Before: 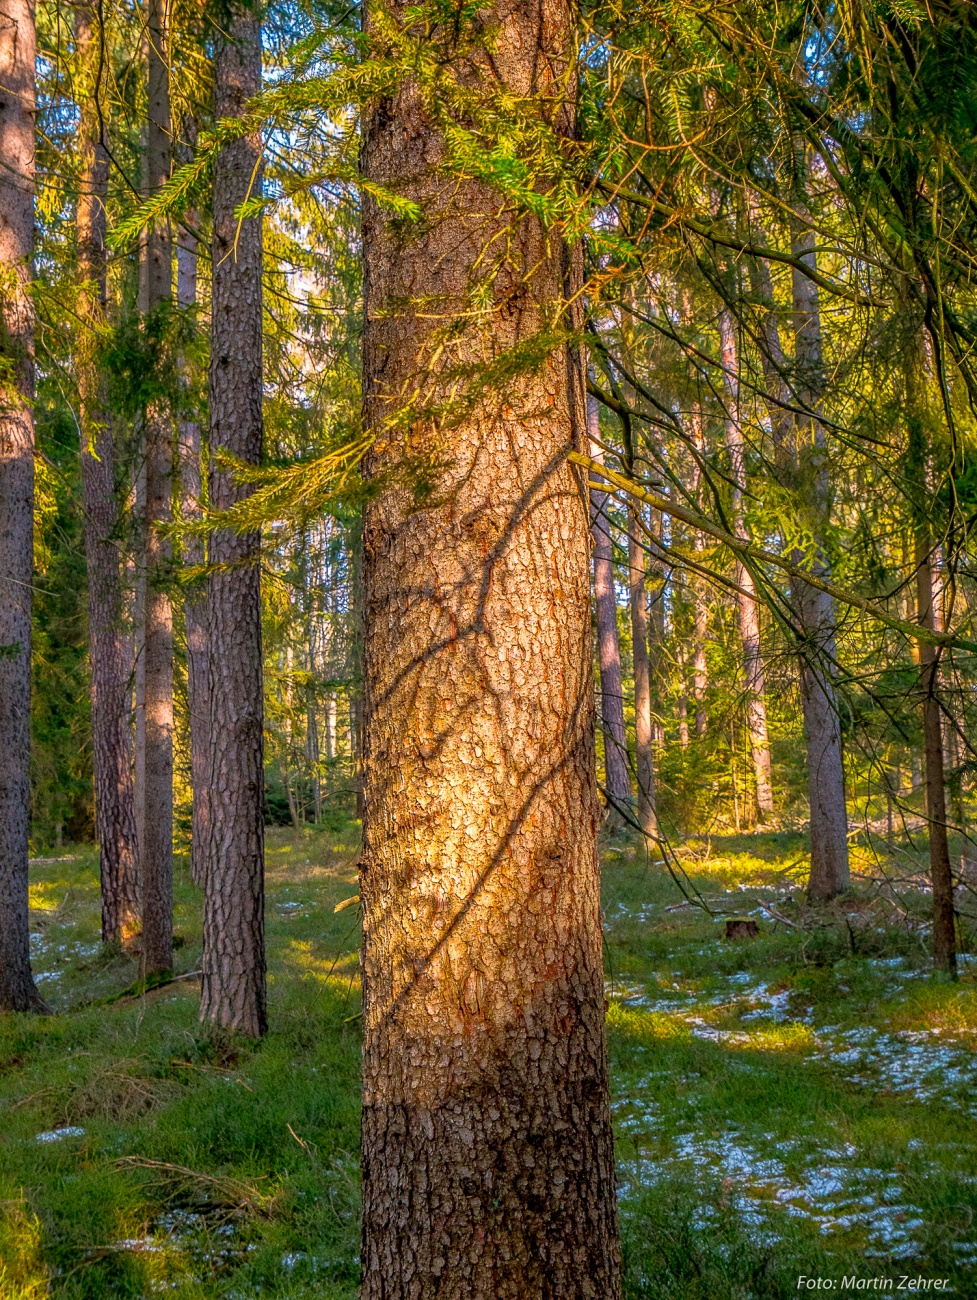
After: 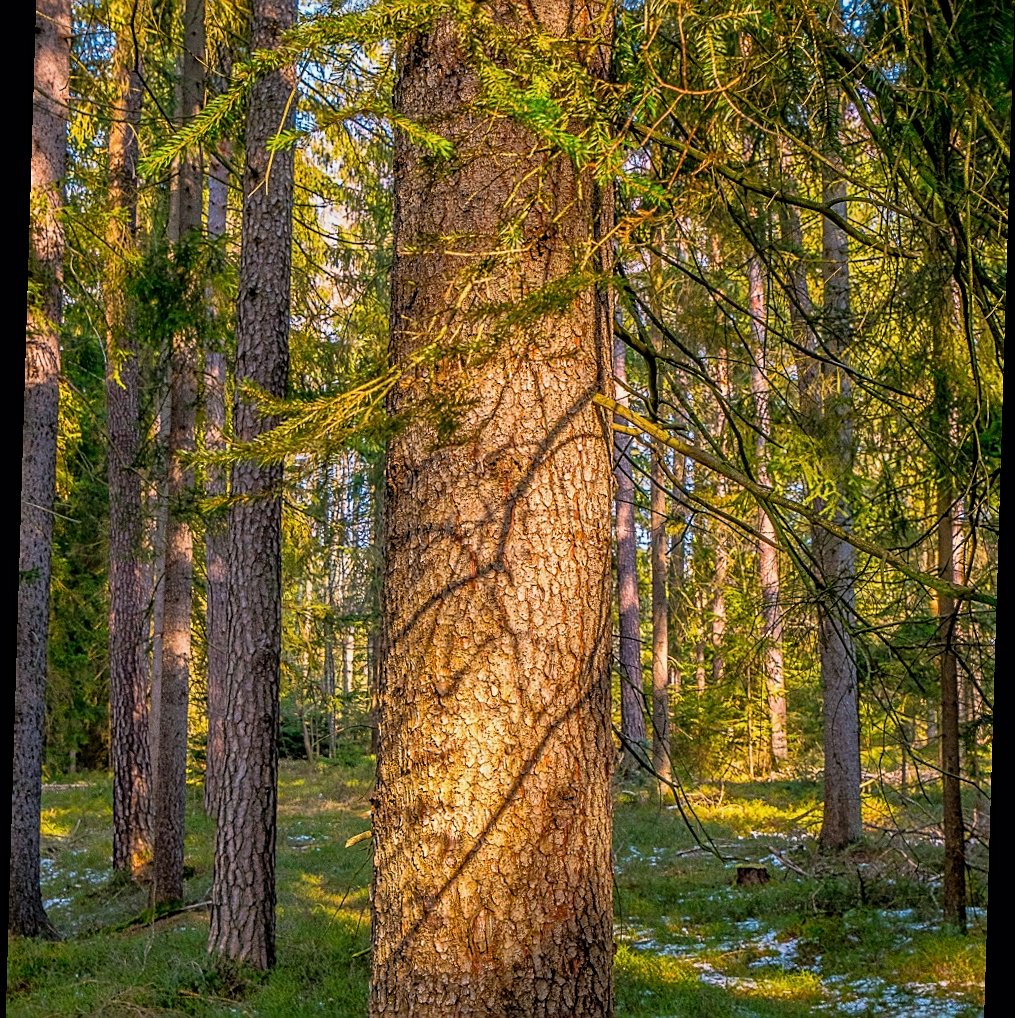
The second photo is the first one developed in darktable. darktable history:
sharpen: on, module defaults
rotate and perspective: rotation 1.72°, automatic cropping off
filmic rgb: black relative exposure -11.35 EV, white relative exposure 3.22 EV, hardness 6.76, color science v6 (2022)
crop: top 5.667%, bottom 17.637%
